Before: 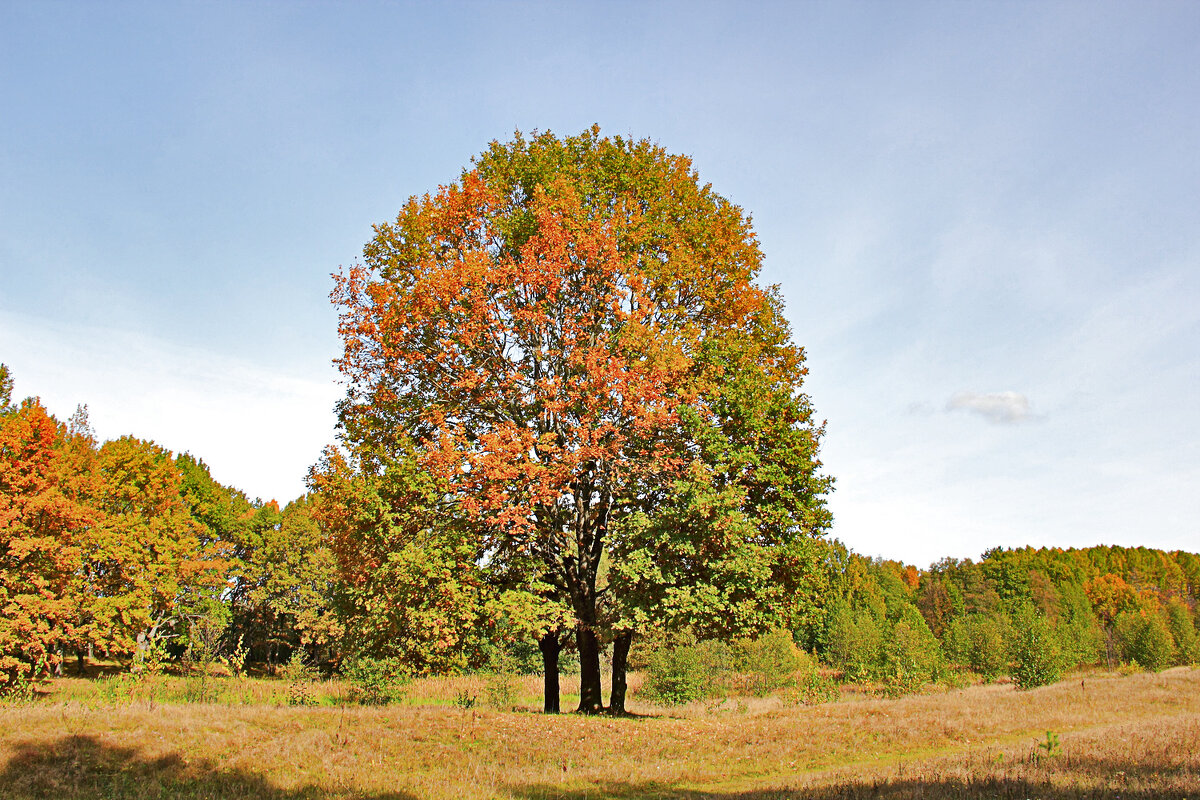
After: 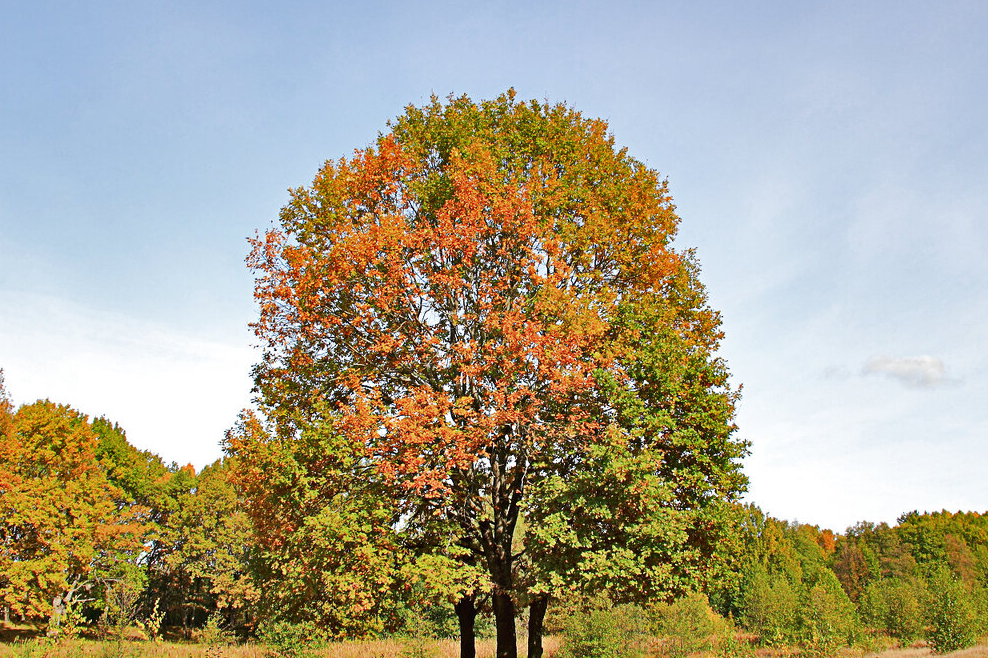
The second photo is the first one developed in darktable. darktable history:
crop and rotate: left 7.034%, top 4.579%, right 10.556%, bottom 13.046%
